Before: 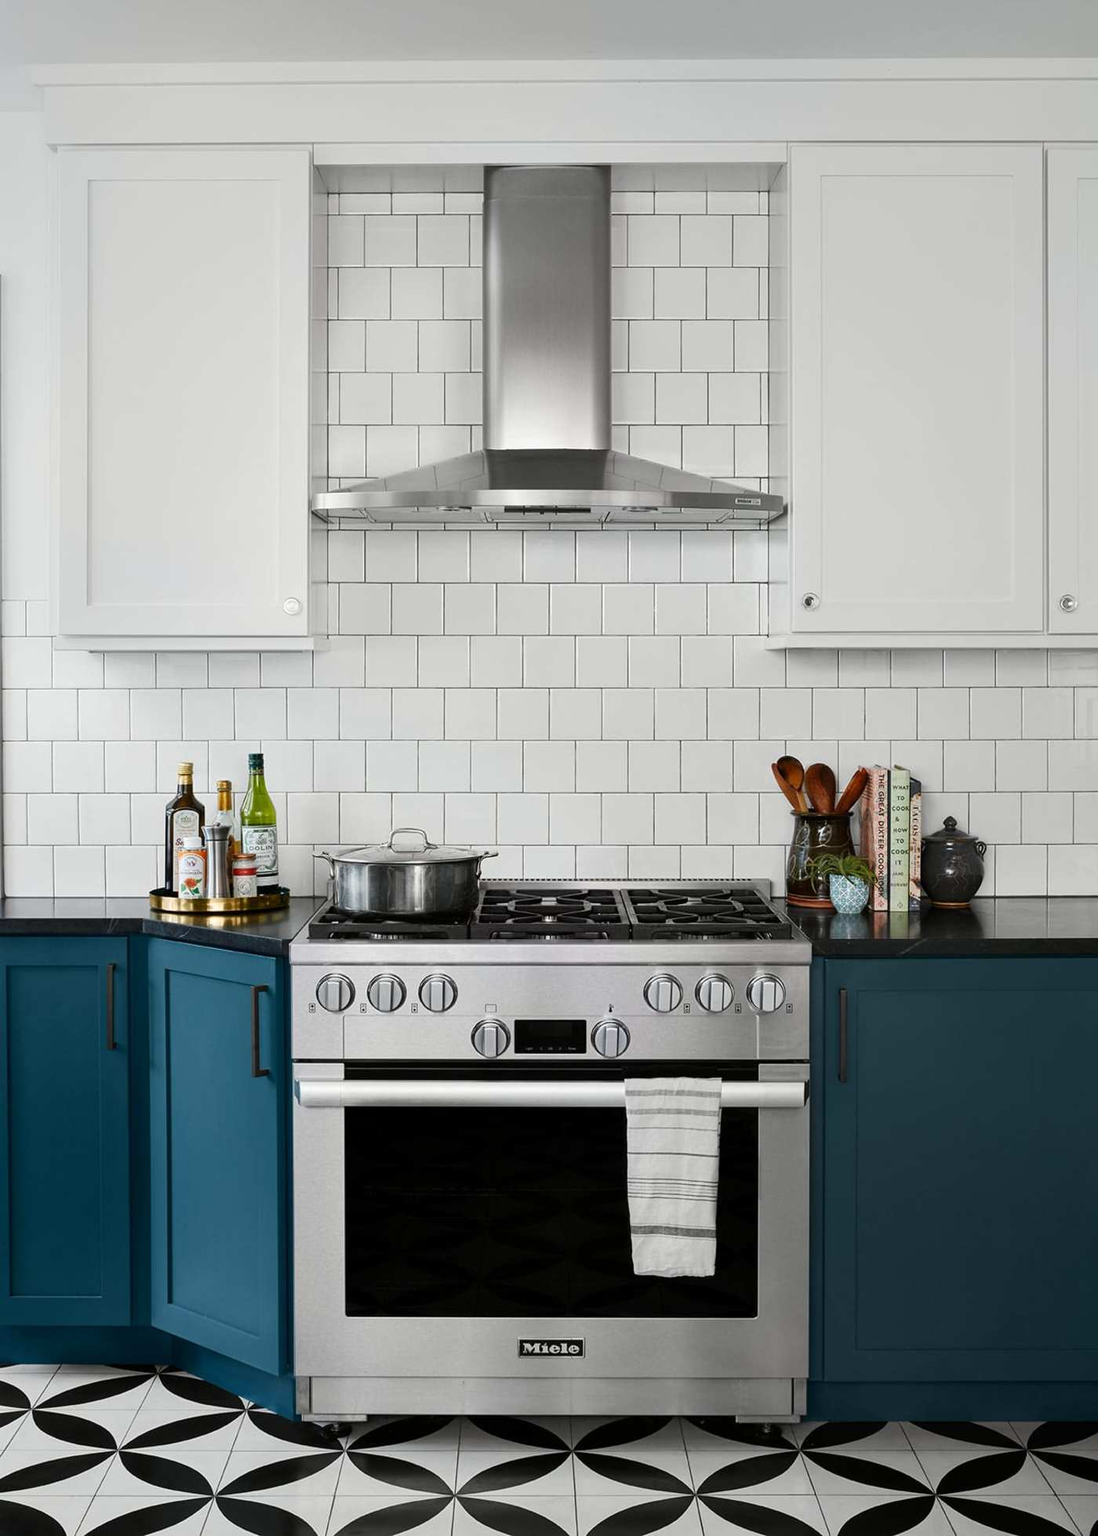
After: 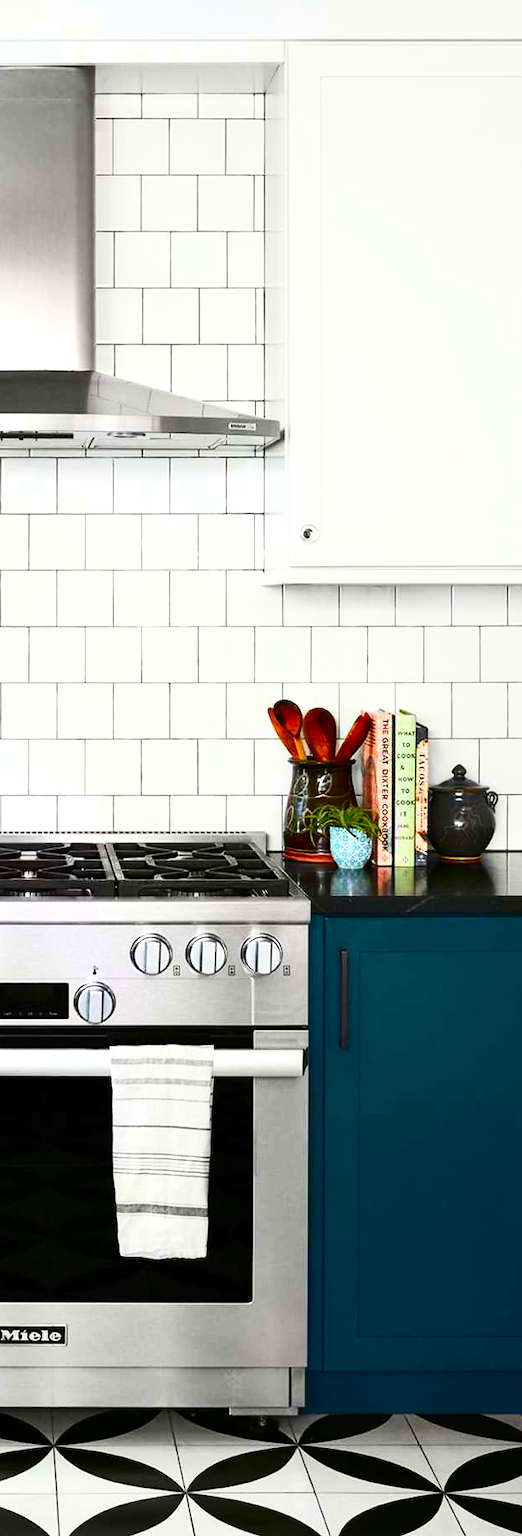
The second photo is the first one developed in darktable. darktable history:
crop: left 47.574%, top 6.803%, right 8.062%
exposure: black level correction 0, exposure 0.693 EV, compensate highlight preservation false
contrast brightness saturation: contrast 0.262, brightness 0.021, saturation 0.885
